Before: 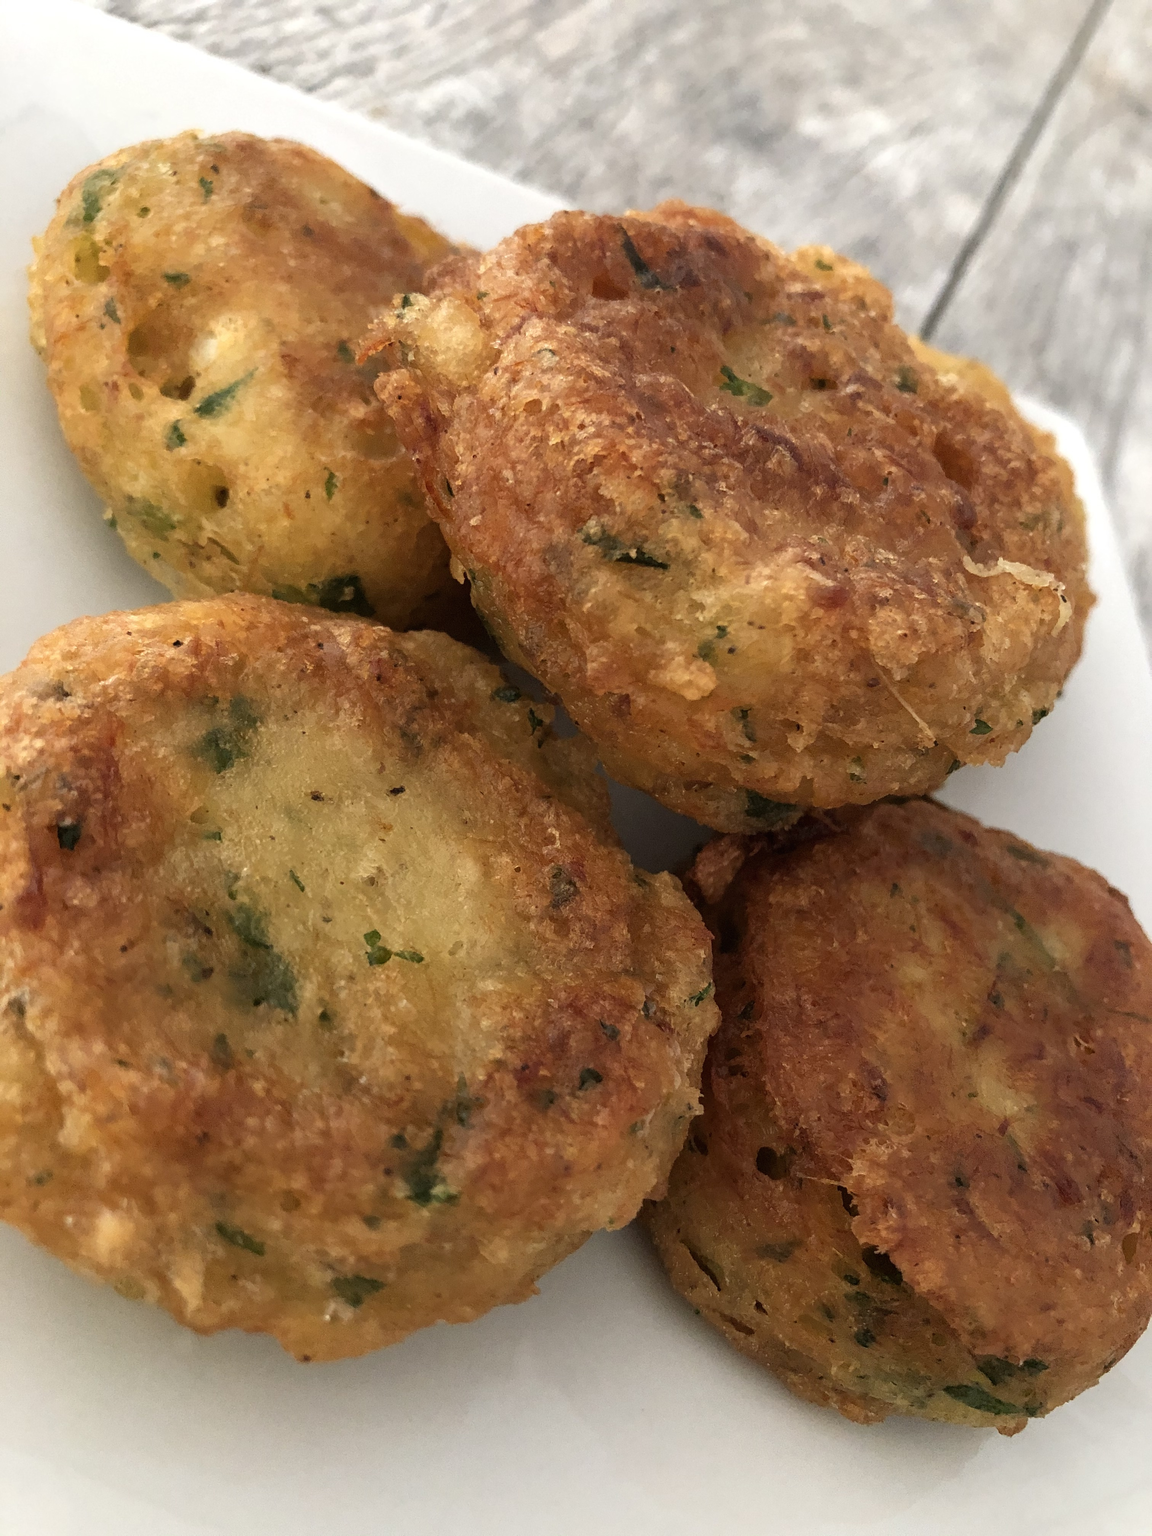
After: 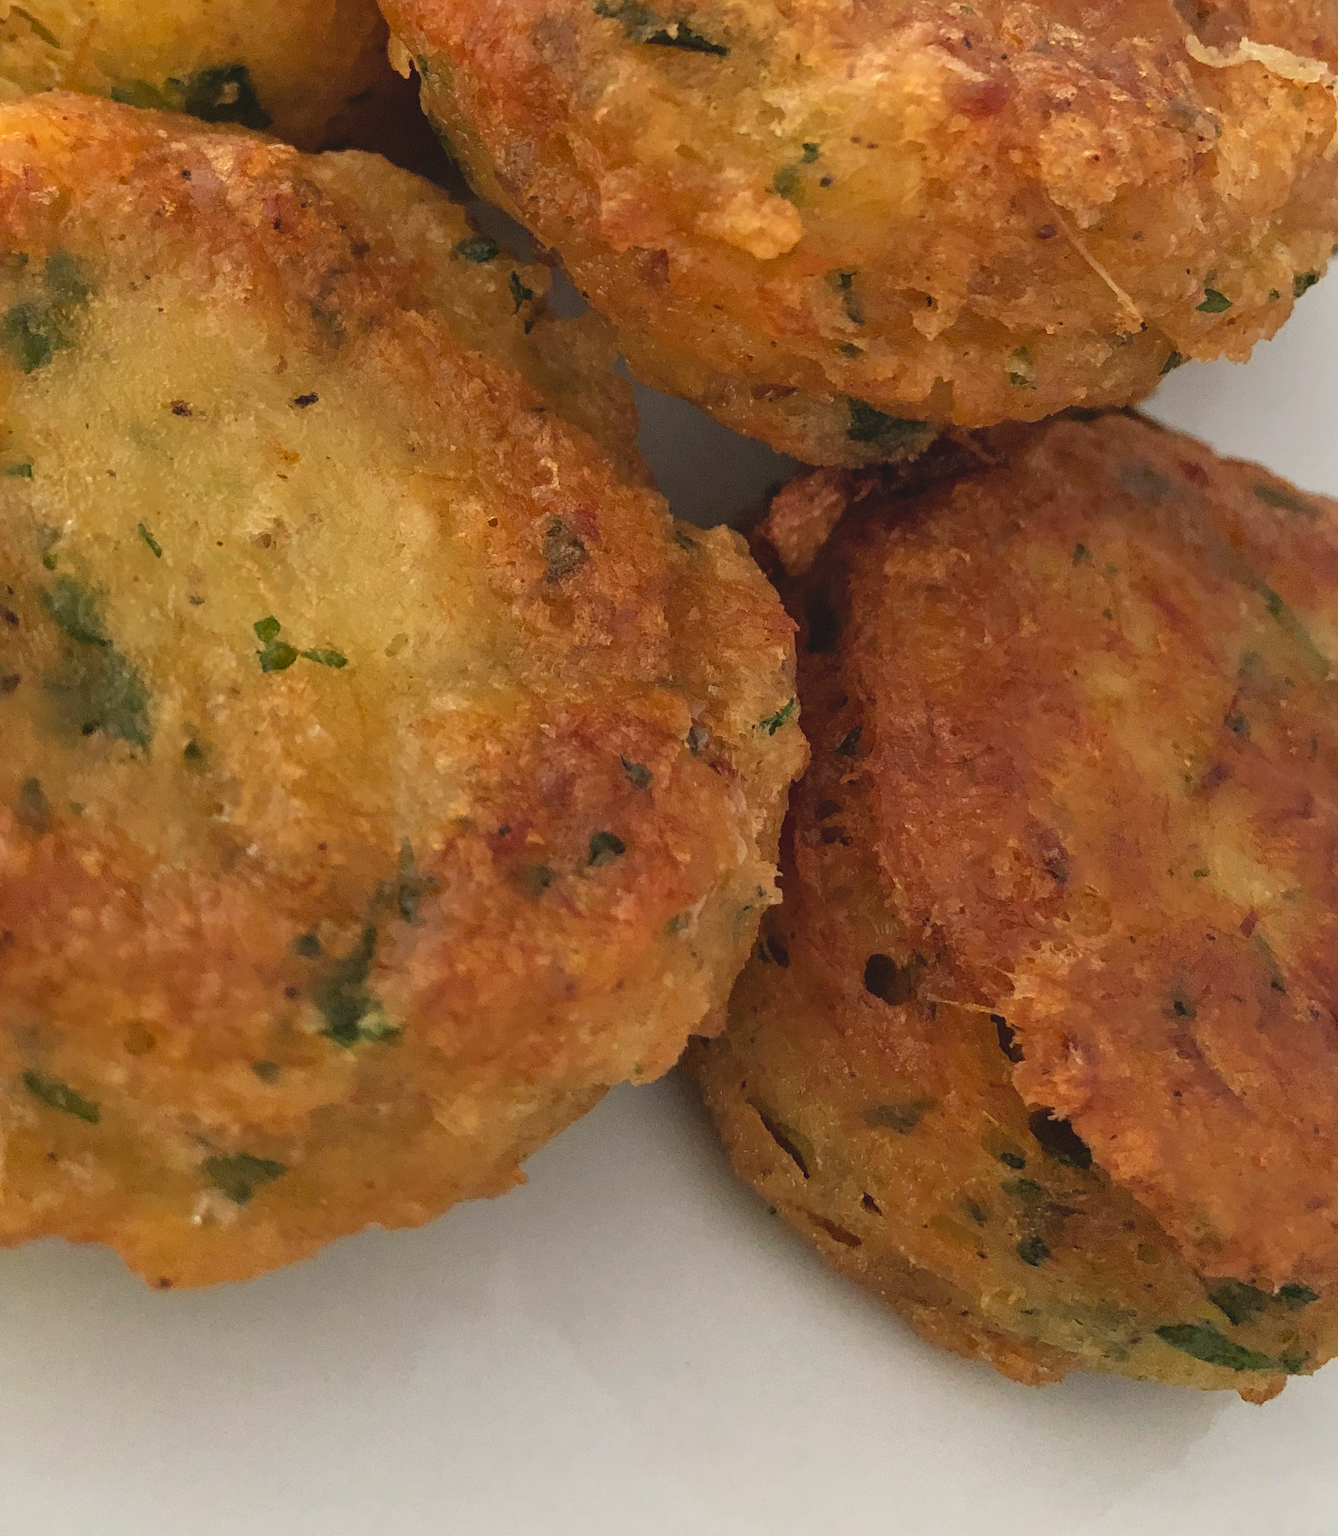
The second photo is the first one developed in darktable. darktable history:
contrast brightness saturation: contrast -0.093, brightness 0.043, saturation 0.079
crop and rotate: left 17.474%, top 34.77%, right 7.841%, bottom 0.942%
shadows and highlights: shadows 37.28, highlights -27.26, highlights color adjustment 72.36%, soften with gaussian
